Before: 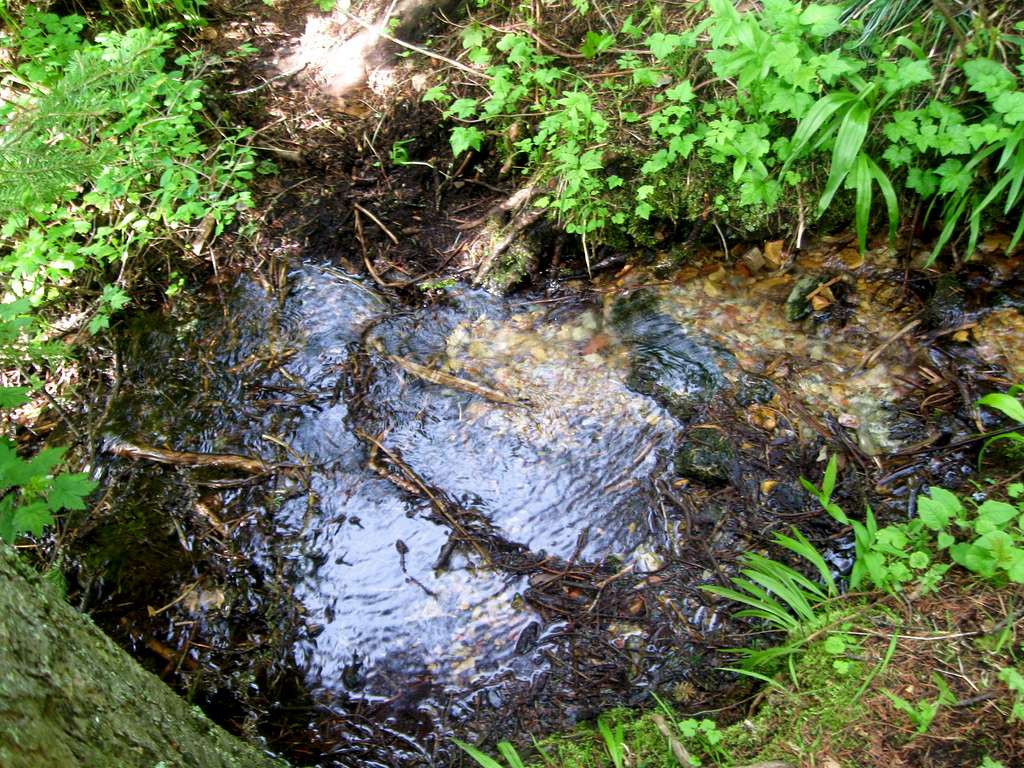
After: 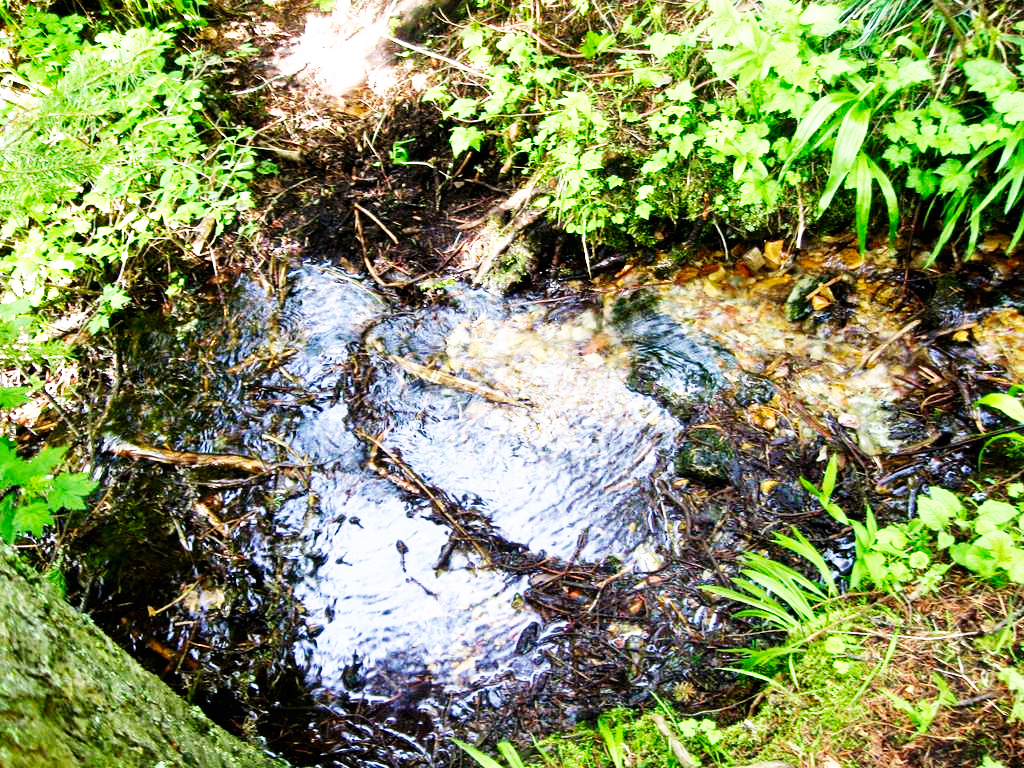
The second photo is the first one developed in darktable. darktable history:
shadows and highlights: low approximation 0.01, soften with gaussian
base curve: curves: ch0 [(0, 0) (0.007, 0.004) (0.027, 0.03) (0.046, 0.07) (0.207, 0.54) (0.442, 0.872) (0.673, 0.972) (1, 1)], preserve colors none
